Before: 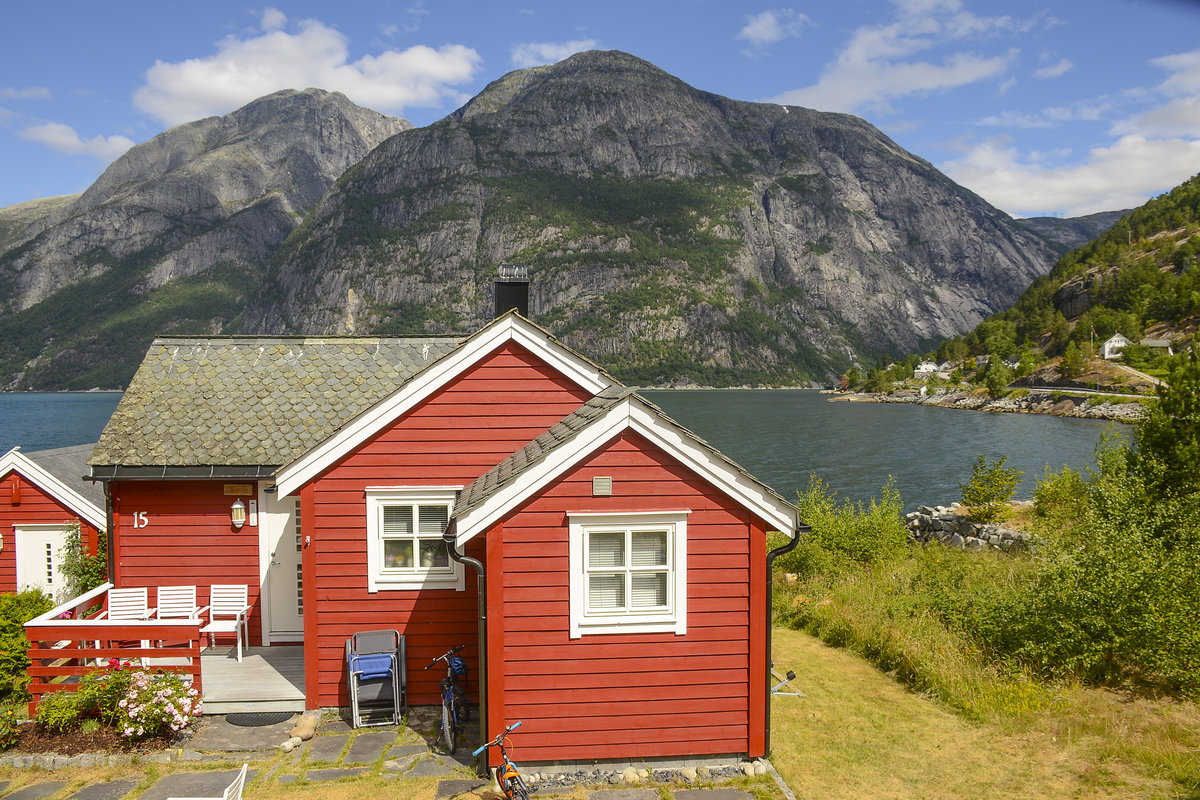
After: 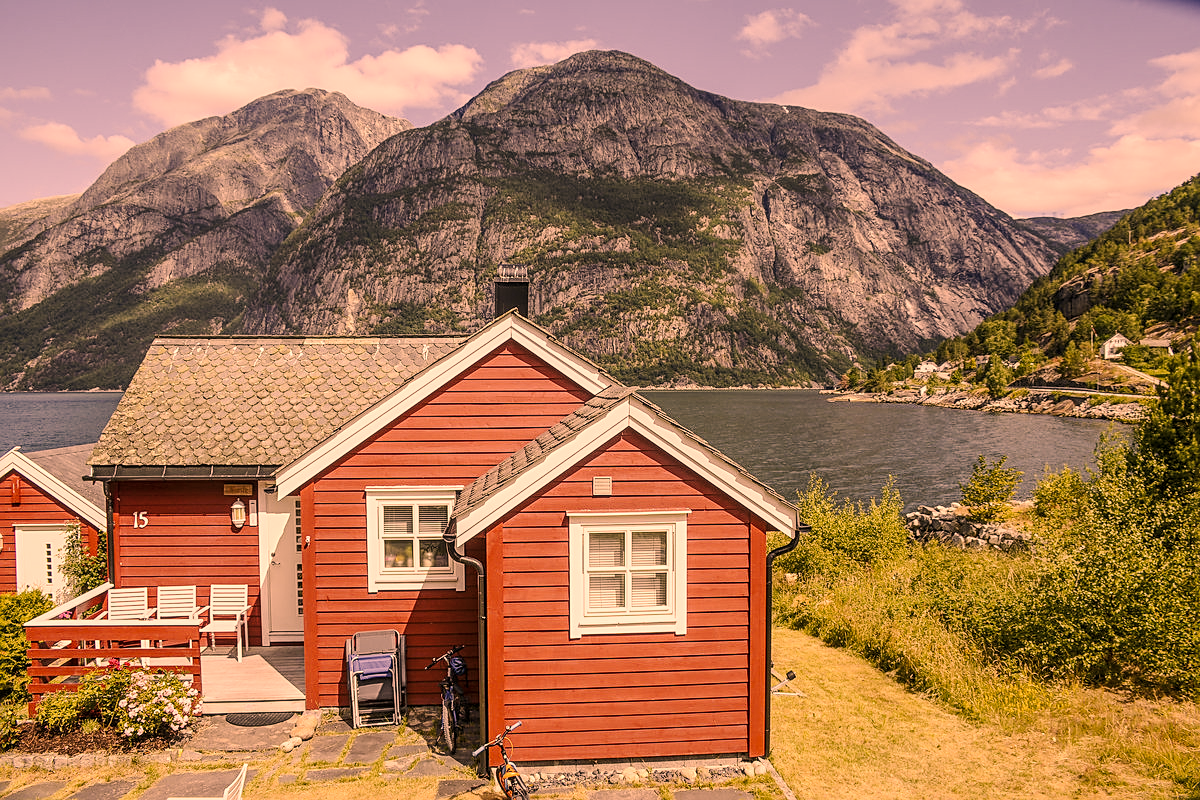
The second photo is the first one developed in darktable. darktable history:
color correction: highlights a* 39.33, highlights b* 39.92, saturation 0.691
tone curve: curves: ch0 [(0, 0) (0.071, 0.047) (0.266, 0.26) (0.483, 0.554) (0.753, 0.811) (1, 0.983)]; ch1 [(0, 0) (0.346, 0.307) (0.408, 0.369) (0.463, 0.443) (0.482, 0.493) (0.502, 0.5) (0.517, 0.502) (0.55, 0.548) (0.597, 0.624) (0.651, 0.698) (1, 1)]; ch2 [(0, 0) (0.346, 0.34) (0.434, 0.46) (0.485, 0.494) (0.5, 0.494) (0.517, 0.506) (0.535, 0.529) (0.583, 0.611) (0.625, 0.666) (1, 1)], preserve colors none
local contrast: on, module defaults
sharpen: on, module defaults
